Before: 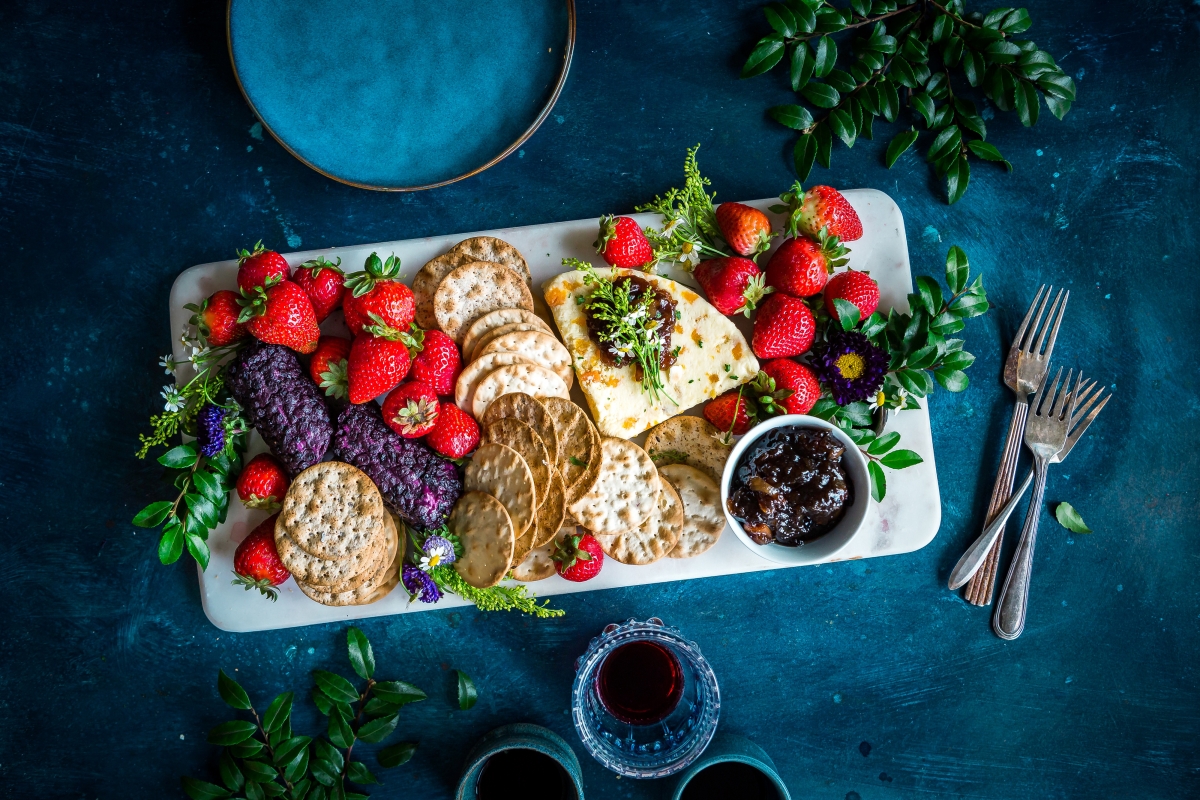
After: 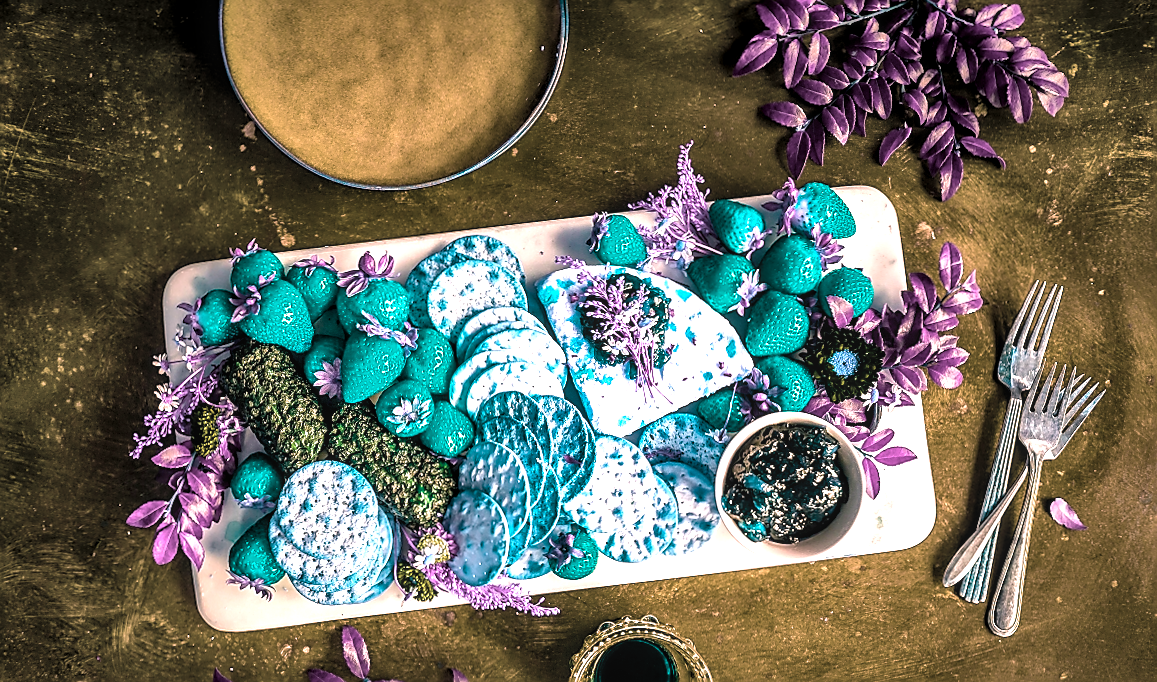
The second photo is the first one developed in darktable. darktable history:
crop and rotate: angle 0.215°, left 0.256%, right 2.776%, bottom 14.15%
exposure: black level correction 0.001, exposure 1.117 EV, compensate highlight preservation false
local contrast: on, module defaults
color correction: highlights b* 0.043, saturation 0.515
shadows and highlights: shadows 61.15, highlights -60.21, soften with gaussian
color balance rgb: shadows lift › chroma 2.008%, shadows lift › hue 187.79°, highlights gain › chroma 4.424%, highlights gain › hue 32.65°, perceptual saturation grading › global saturation 16.683%, hue shift 179.78°, global vibrance 49.763%, contrast 0.892%
sharpen: radius 1.418, amount 1.255, threshold 0.82
